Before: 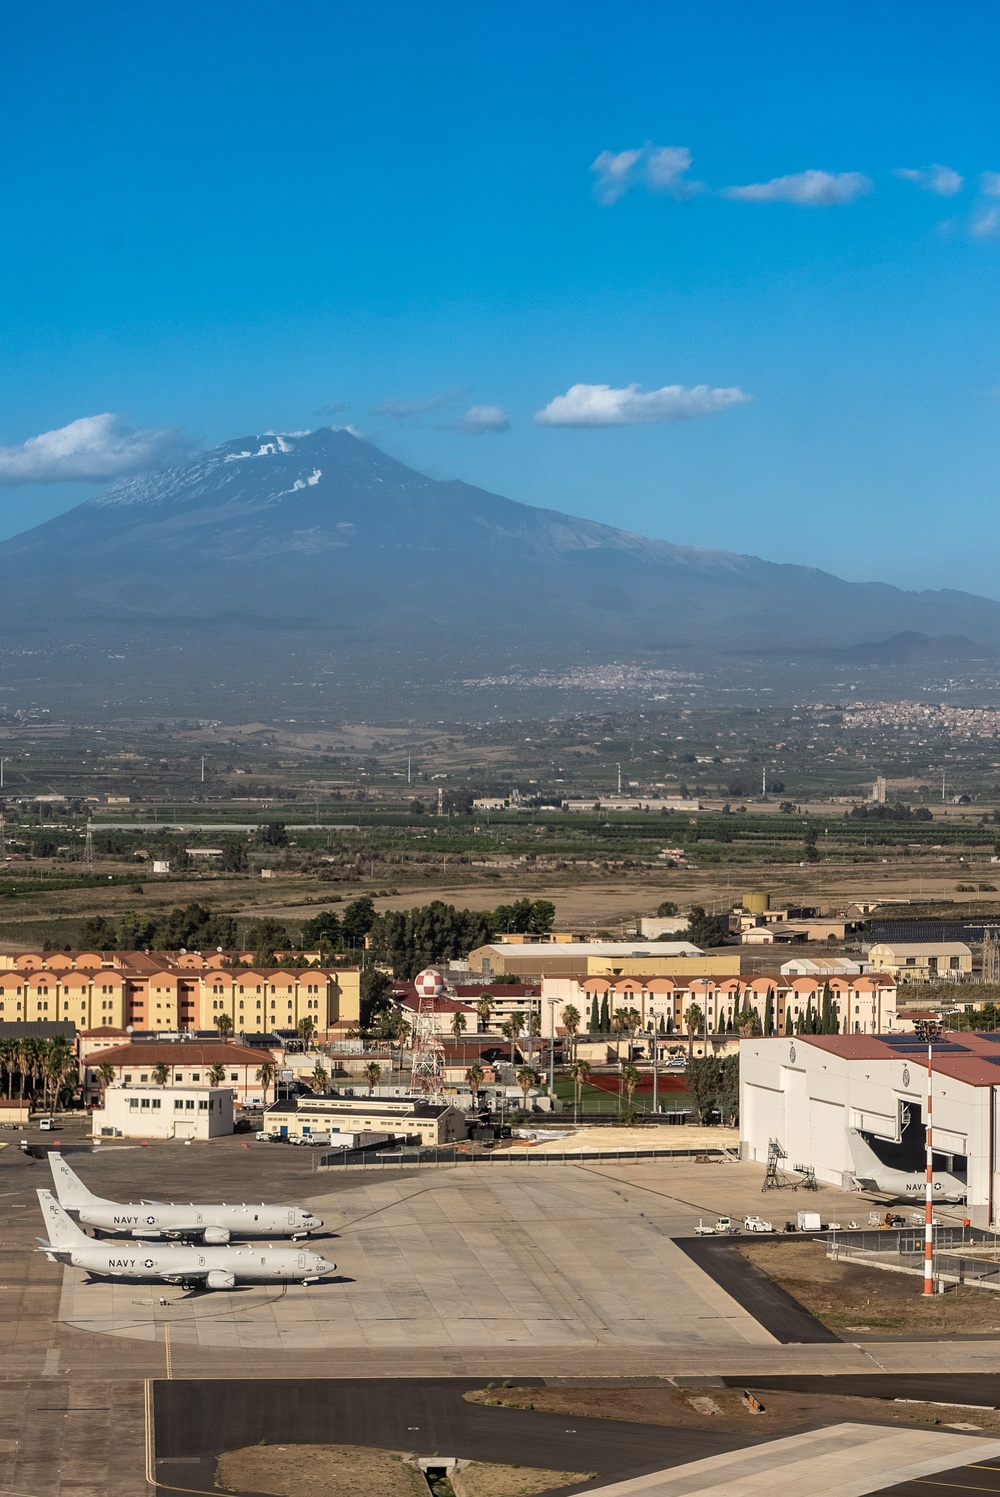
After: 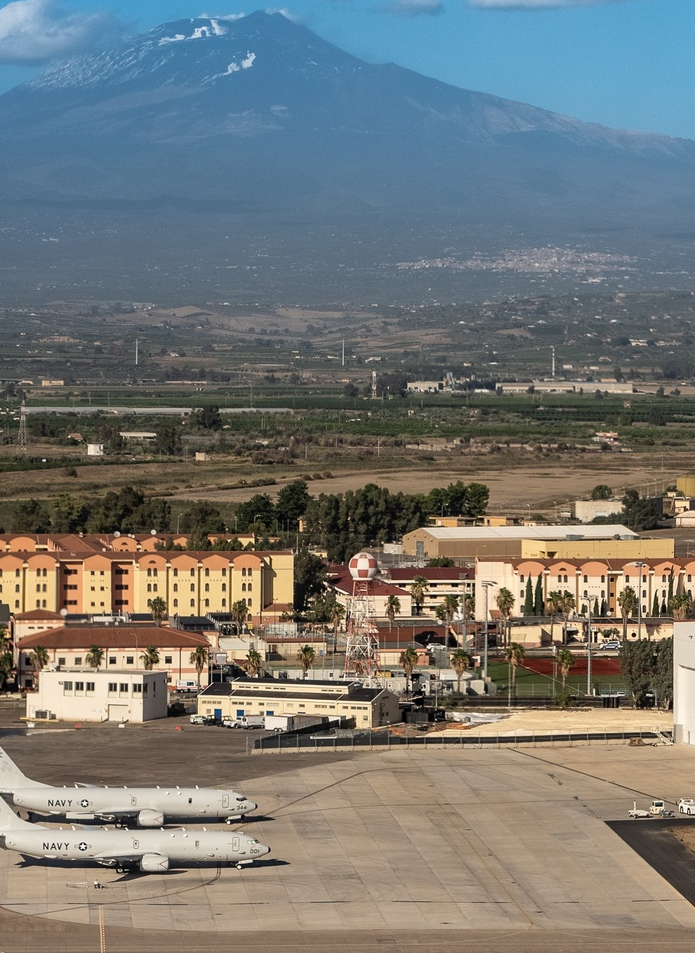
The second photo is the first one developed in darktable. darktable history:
crop: left 6.659%, top 27.893%, right 23.766%, bottom 8.445%
